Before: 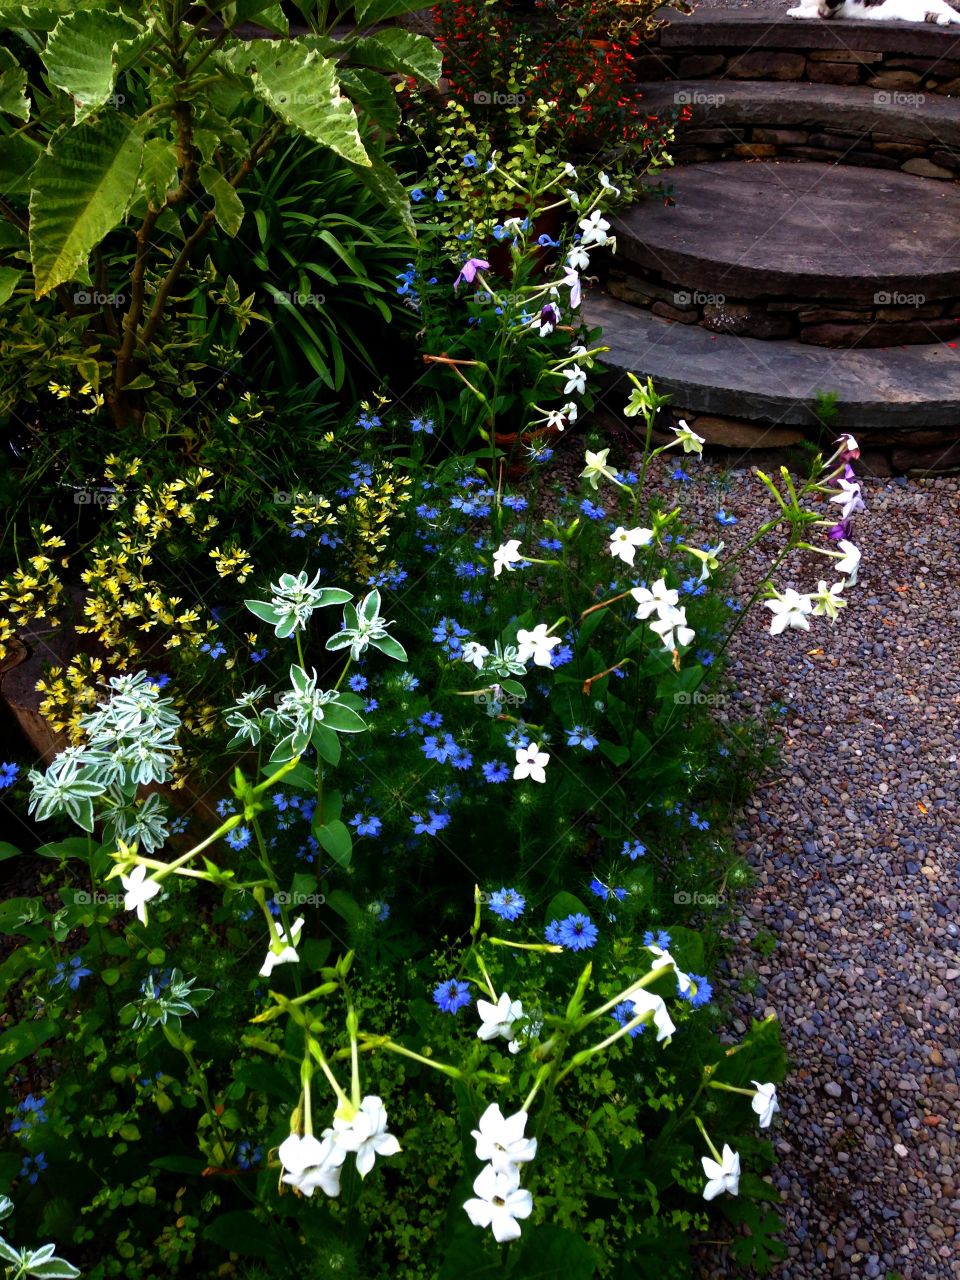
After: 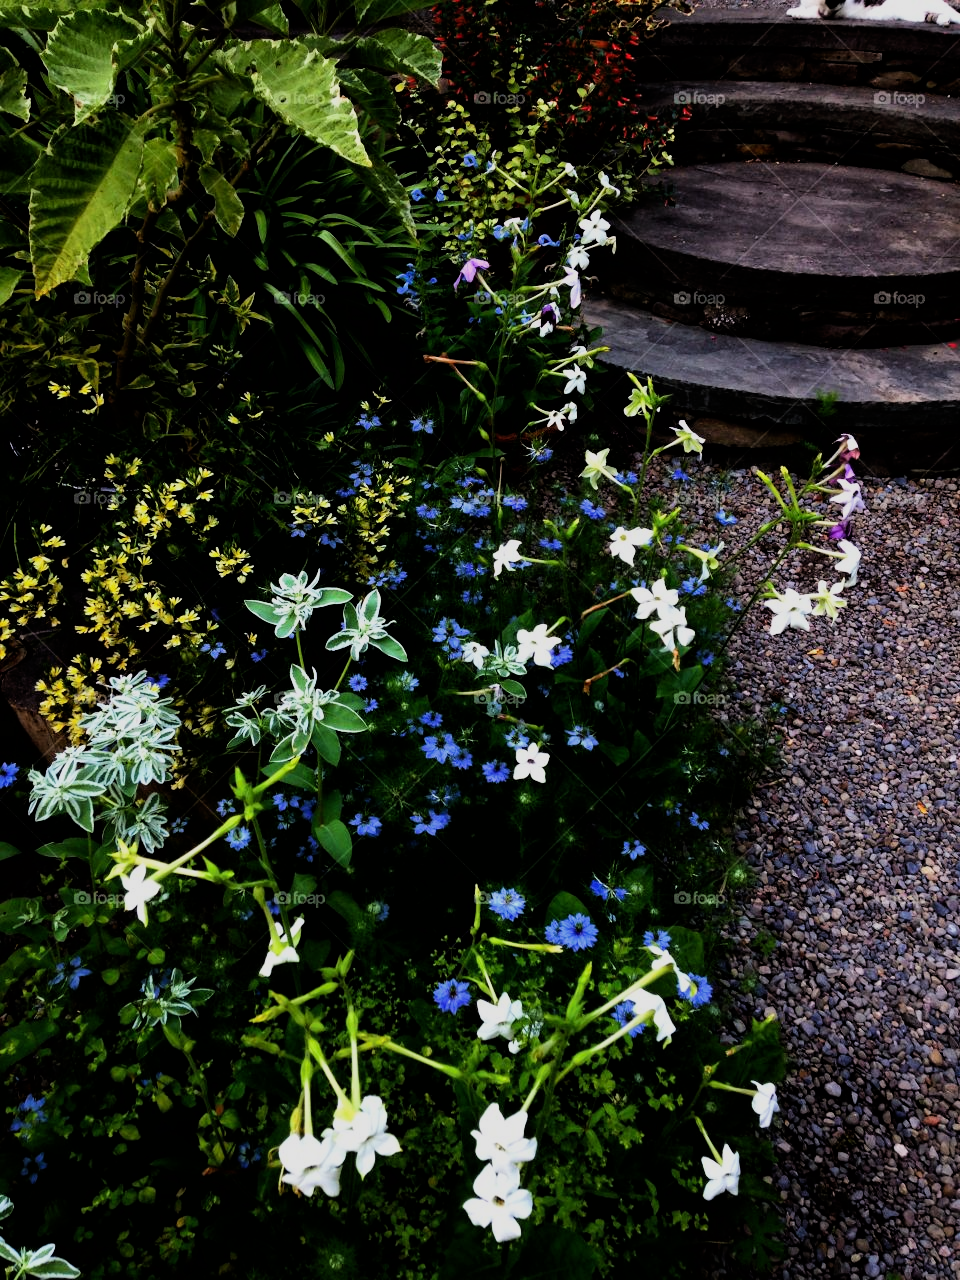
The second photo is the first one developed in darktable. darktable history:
filmic rgb: black relative exposure -7.49 EV, white relative exposure 5 EV, threshold 3.04 EV, hardness 3.33, contrast 1.299, enable highlight reconstruction true
